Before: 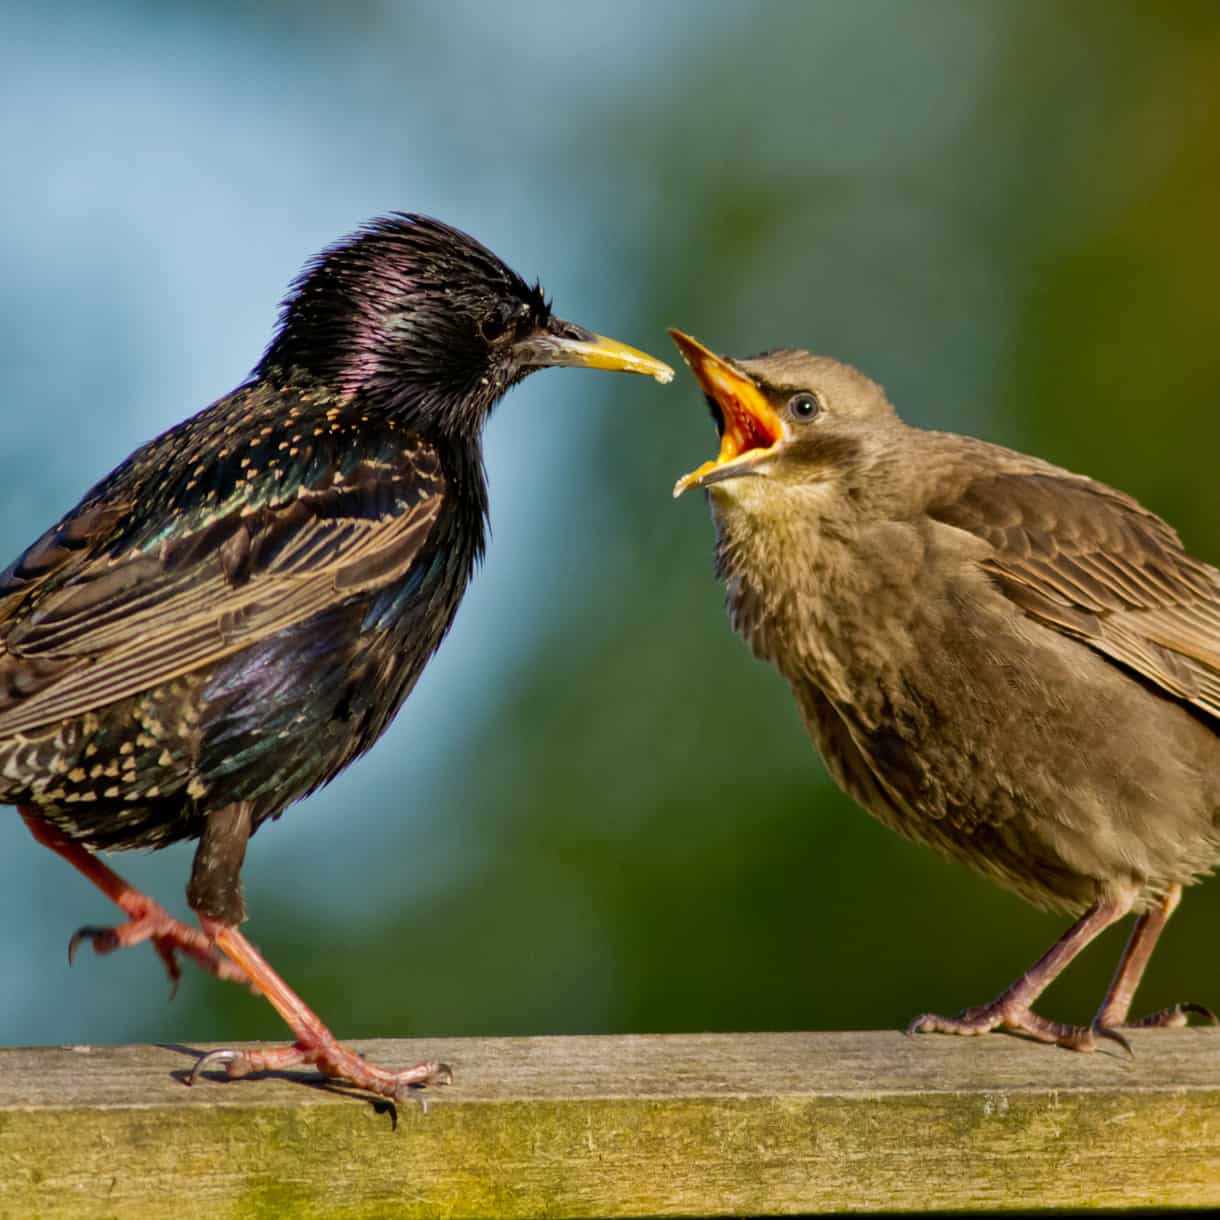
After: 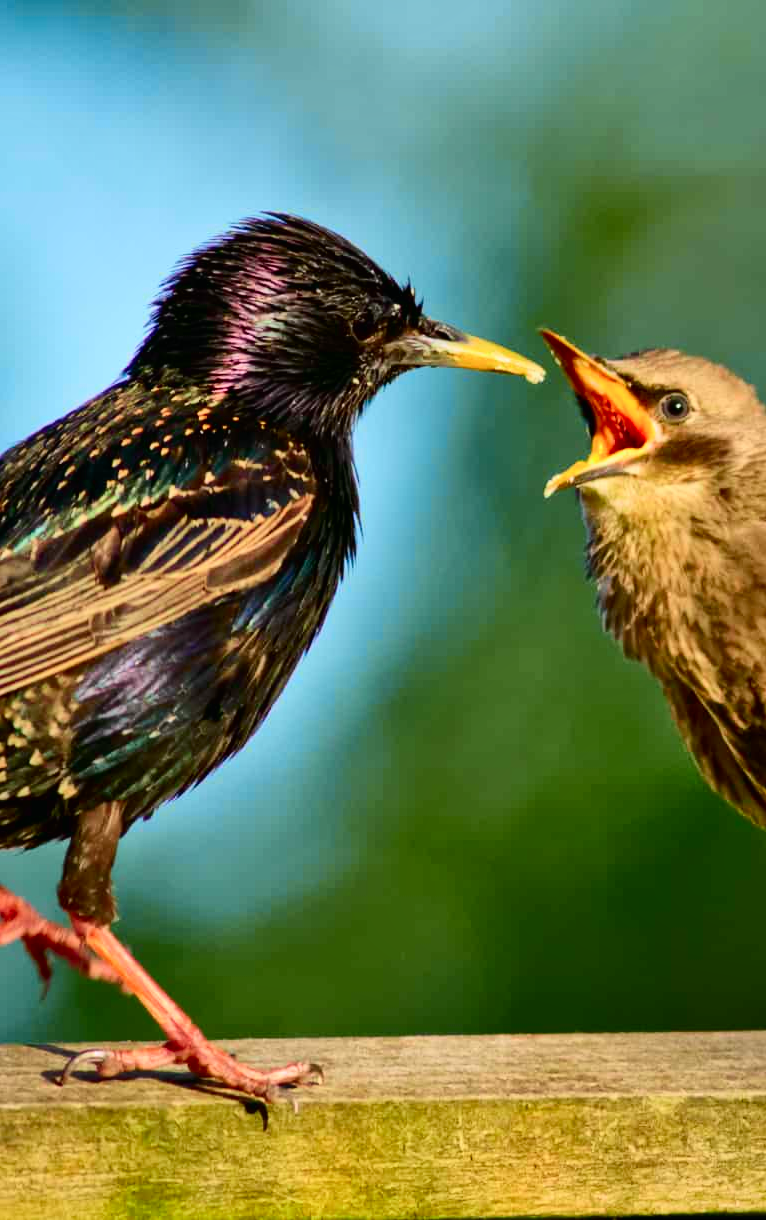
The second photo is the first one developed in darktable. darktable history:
contrast brightness saturation: contrast -0.02, brightness -0.01, saturation 0.03
shadows and highlights: soften with gaussian
tone curve: curves: ch0 [(0, 0.003) (0.044, 0.025) (0.12, 0.089) (0.197, 0.168) (0.281, 0.273) (0.468, 0.548) (0.583, 0.691) (0.701, 0.815) (0.86, 0.922) (1, 0.982)]; ch1 [(0, 0) (0.232, 0.214) (0.404, 0.376) (0.461, 0.425) (0.493, 0.481) (0.501, 0.5) (0.517, 0.524) (0.55, 0.585) (0.598, 0.651) (0.671, 0.735) (0.796, 0.85) (1, 1)]; ch2 [(0, 0) (0.249, 0.216) (0.357, 0.317) (0.448, 0.432) (0.478, 0.492) (0.498, 0.499) (0.517, 0.527) (0.537, 0.564) (0.569, 0.617) (0.61, 0.659) (0.706, 0.75) (0.808, 0.809) (0.991, 0.968)], color space Lab, independent channels, preserve colors none
crop: left 10.644%, right 26.528%
